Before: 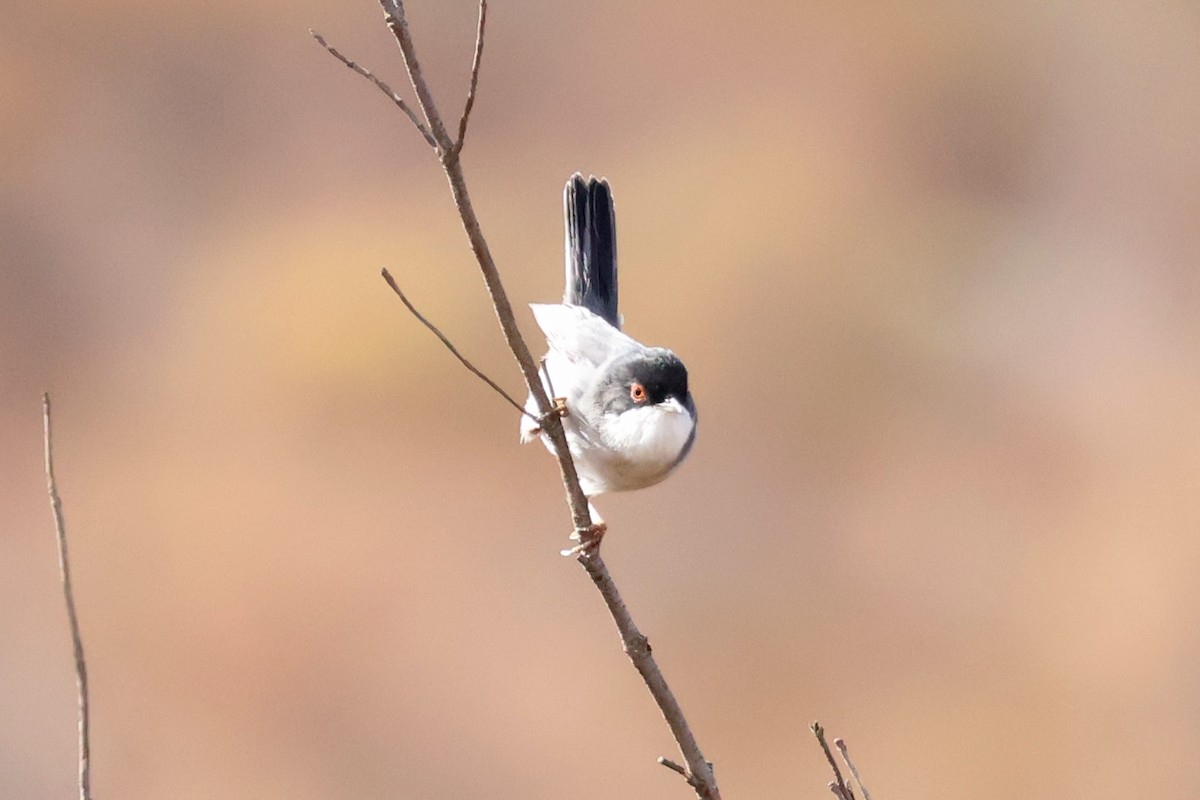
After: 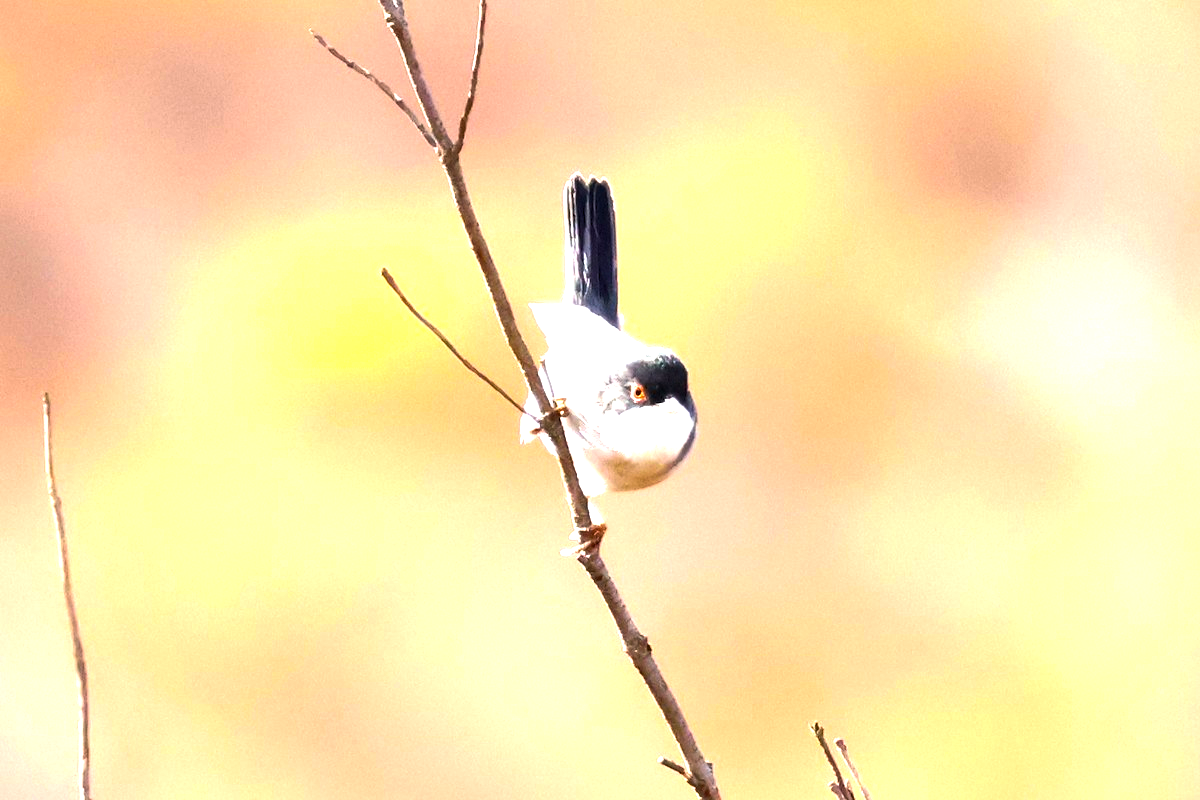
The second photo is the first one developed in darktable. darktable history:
color balance rgb: linear chroma grading › global chroma 15.321%, perceptual saturation grading › global saturation 30.192%, perceptual brilliance grading › highlights 47.886%, perceptual brilliance grading › mid-tones 21.789%, perceptual brilliance grading › shadows -5.743%, global vibrance 20%
